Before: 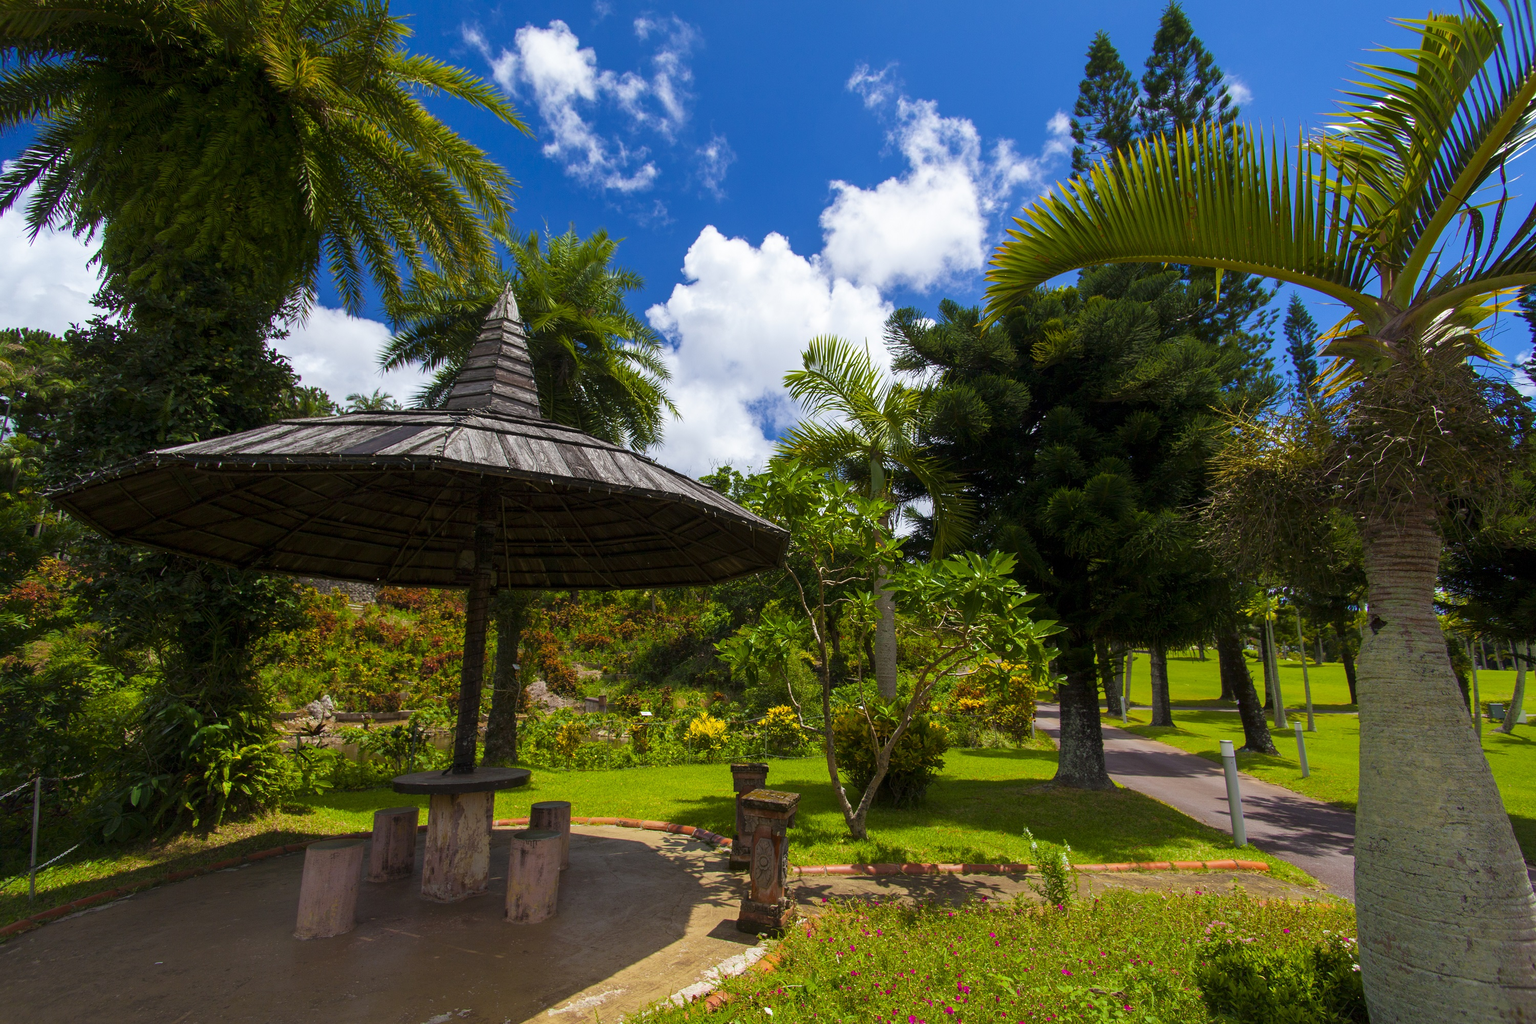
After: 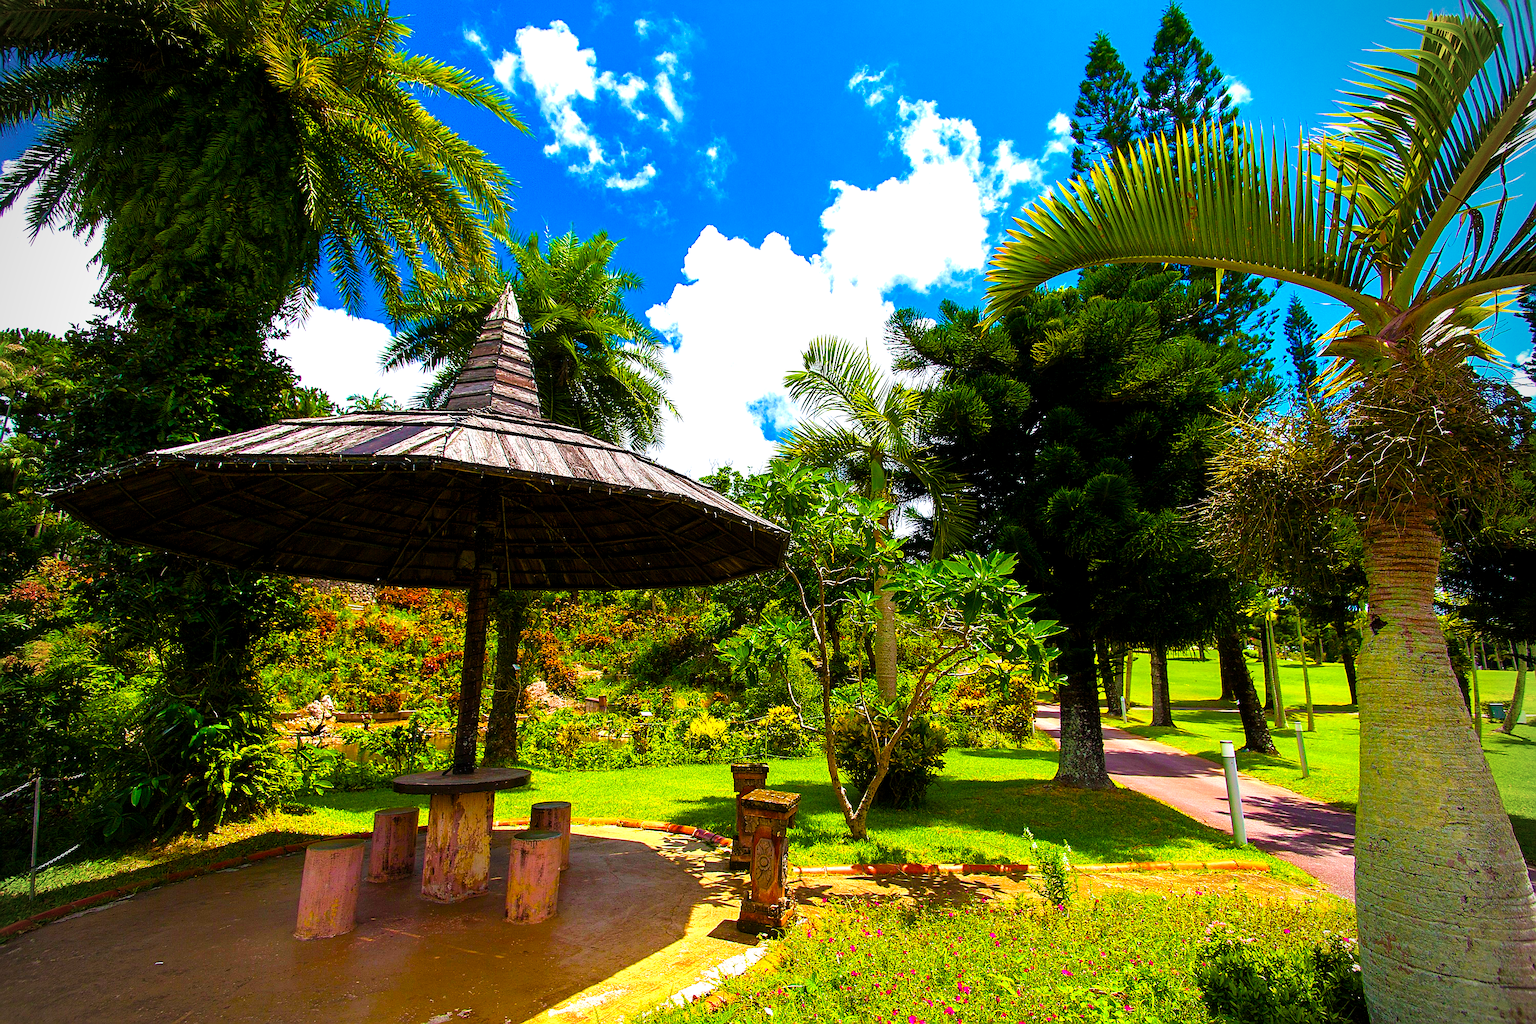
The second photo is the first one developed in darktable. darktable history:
levels: levels [0.012, 0.367, 0.697]
color balance rgb: perceptual saturation grading › global saturation 30.046%, global vibrance 14.413%
velvia: strength 51.02%, mid-tones bias 0.51
sharpen: radius 1.358, amount 1.247, threshold 0.69
vignetting: on, module defaults
